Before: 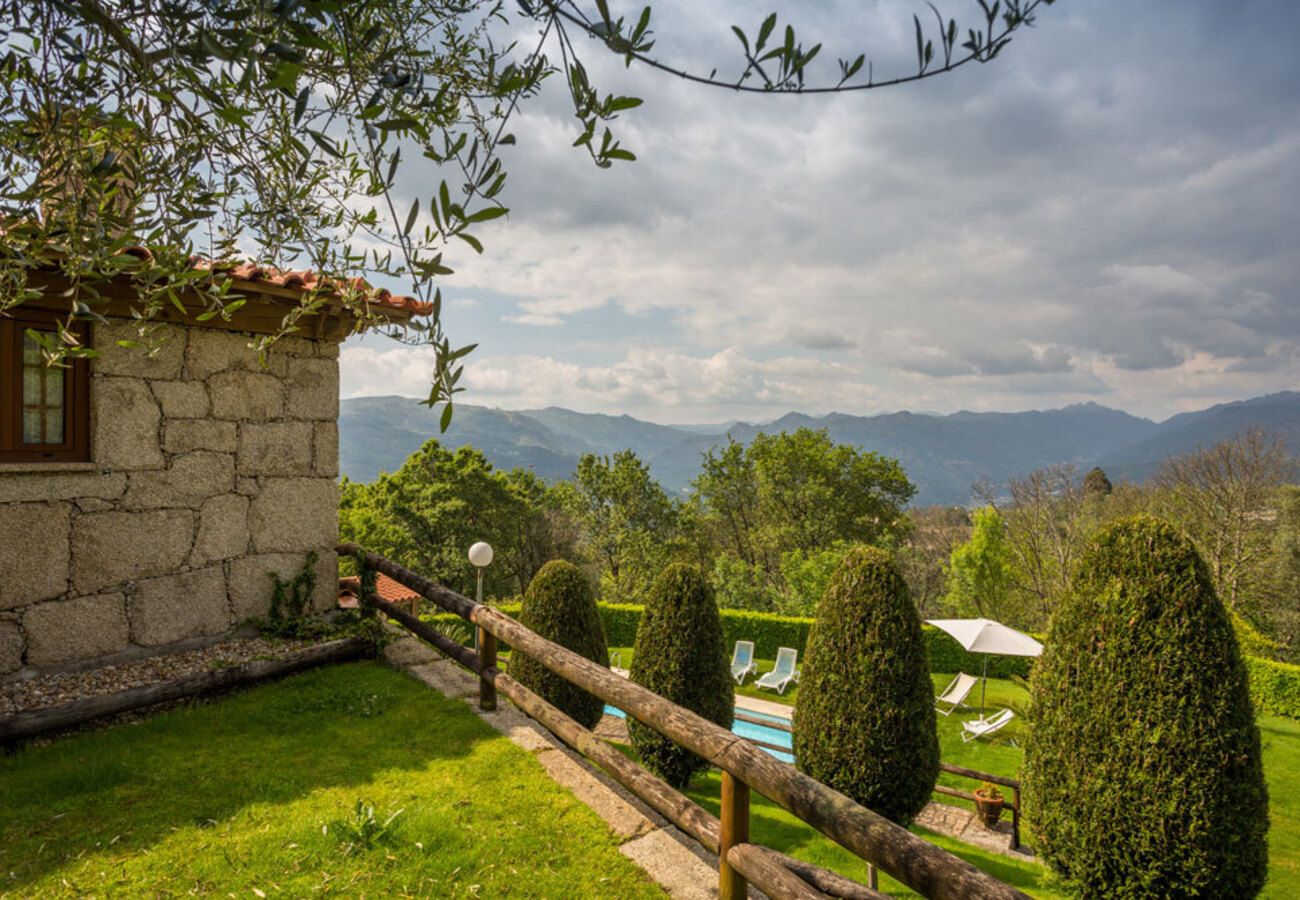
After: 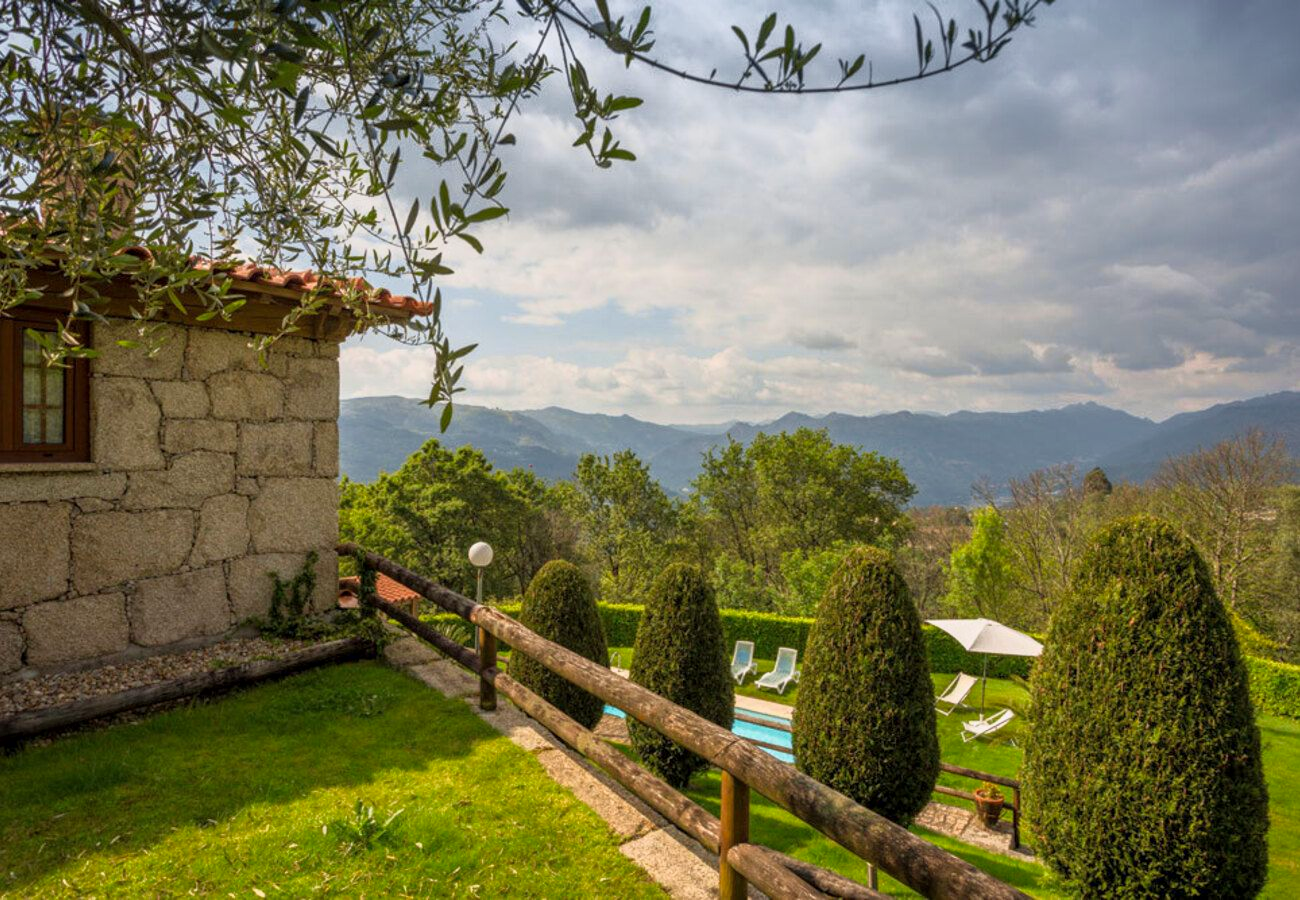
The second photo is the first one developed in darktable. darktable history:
tone curve: curves: ch0 [(0.013, 0) (0.061, 0.059) (0.239, 0.256) (0.502, 0.501) (0.683, 0.676) (0.761, 0.773) (0.858, 0.858) (0.987, 0.945)]; ch1 [(0, 0) (0.172, 0.123) (0.304, 0.267) (0.414, 0.395) (0.472, 0.473) (0.502, 0.502) (0.521, 0.528) (0.583, 0.595) (0.654, 0.673) (0.728, 0.761) (1, 1)]; ch2 [(0, 0) (0.411, 0.424) (0.485, 0.476) (0.502, 0.501) (0.553, 0.557) (0.57, 0.576) (1, 1)], color space Lab, independent channels, preserve colors none
shadows and highlights: shadows 0, highlights 40
